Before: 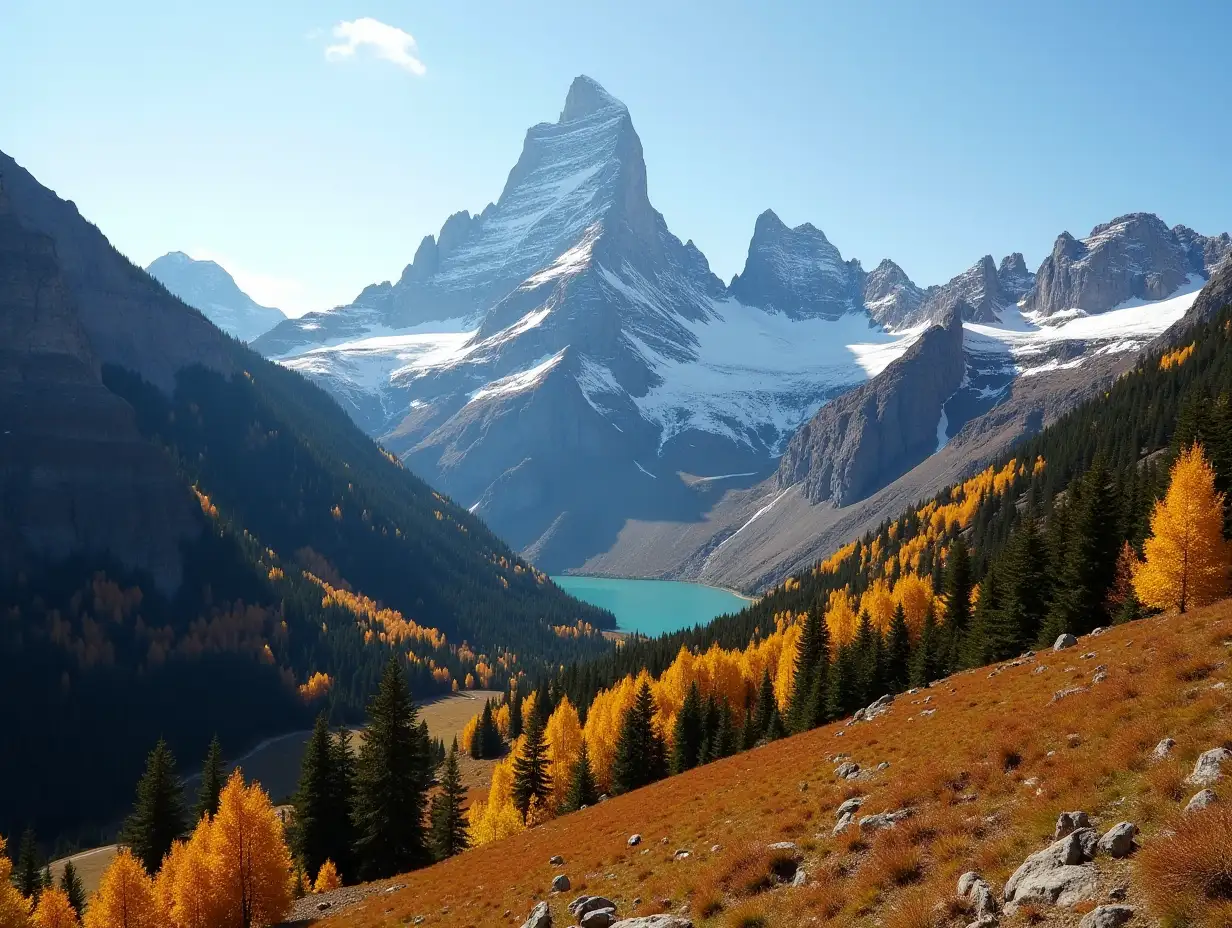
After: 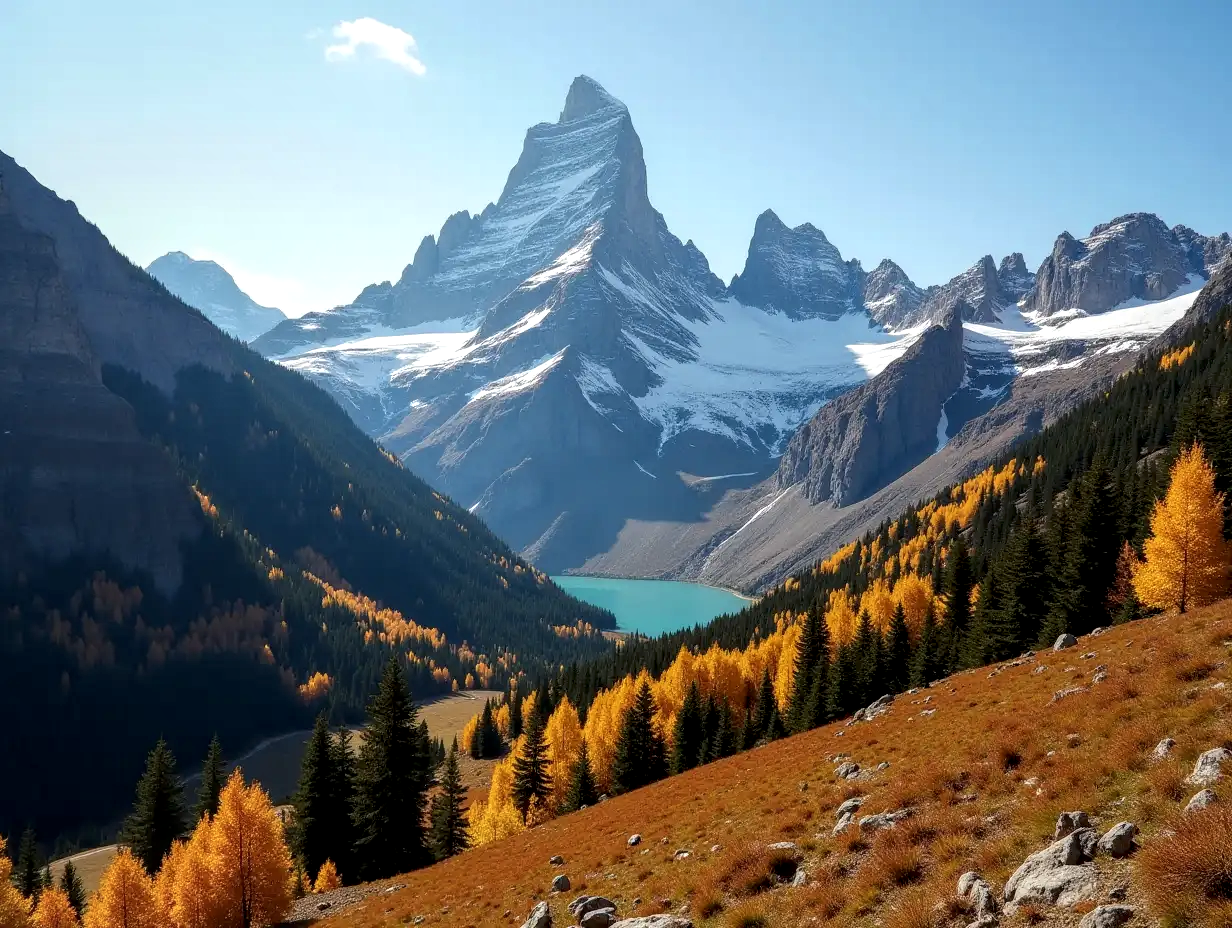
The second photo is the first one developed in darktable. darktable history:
levels: mode automatic
local contrast: highlights 44%, shadows 60%, detail 136%, midtone range 0.516
